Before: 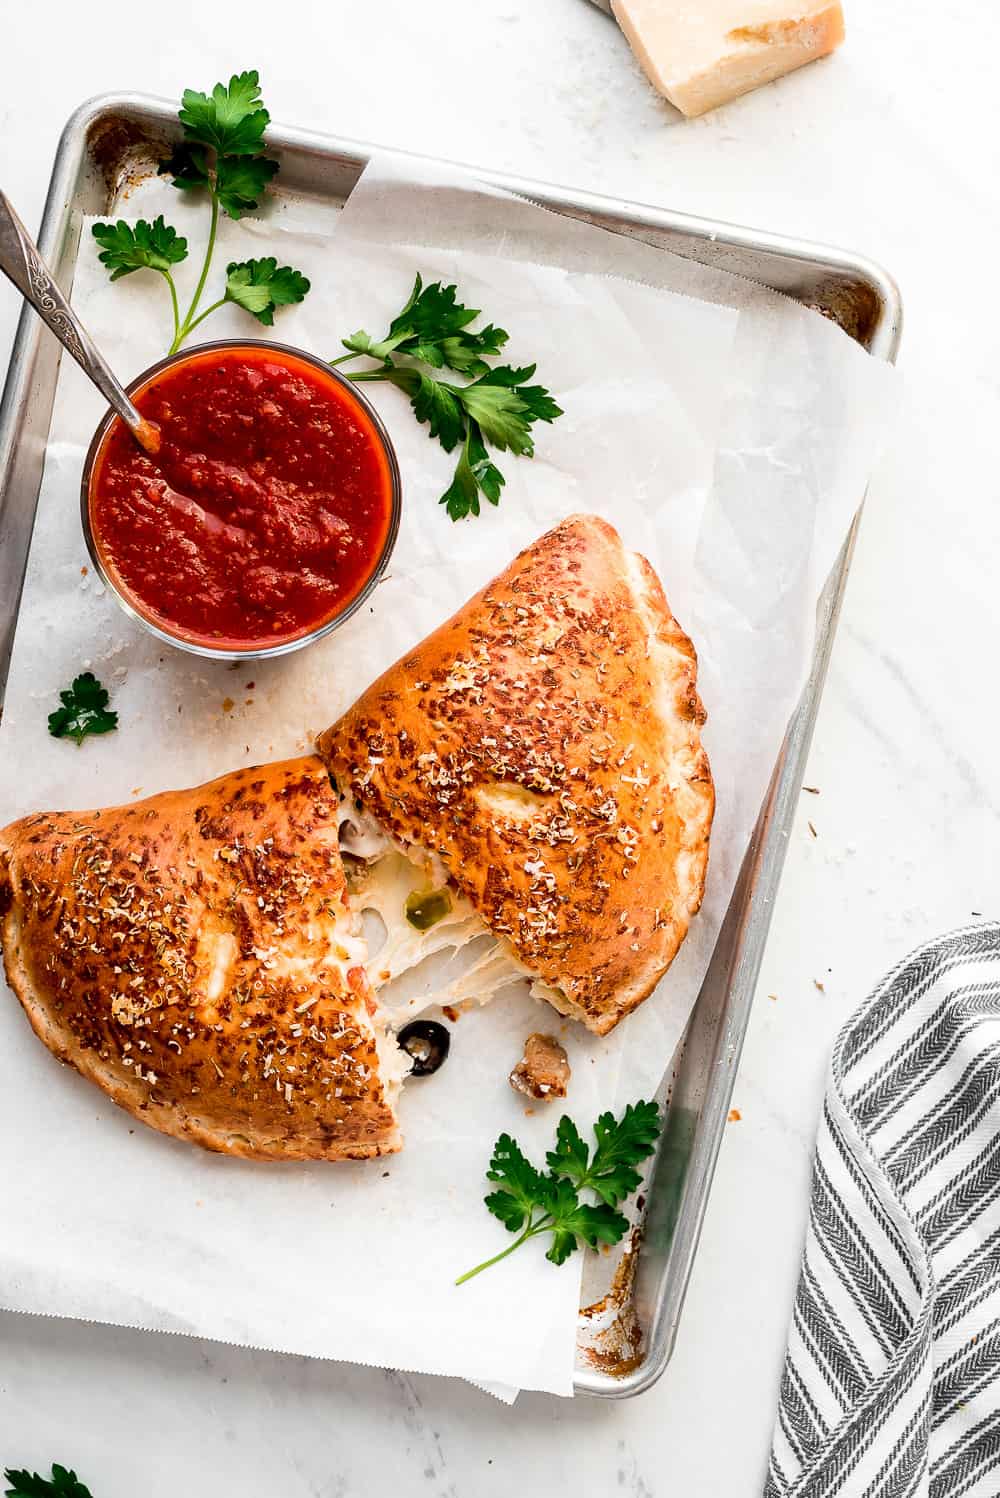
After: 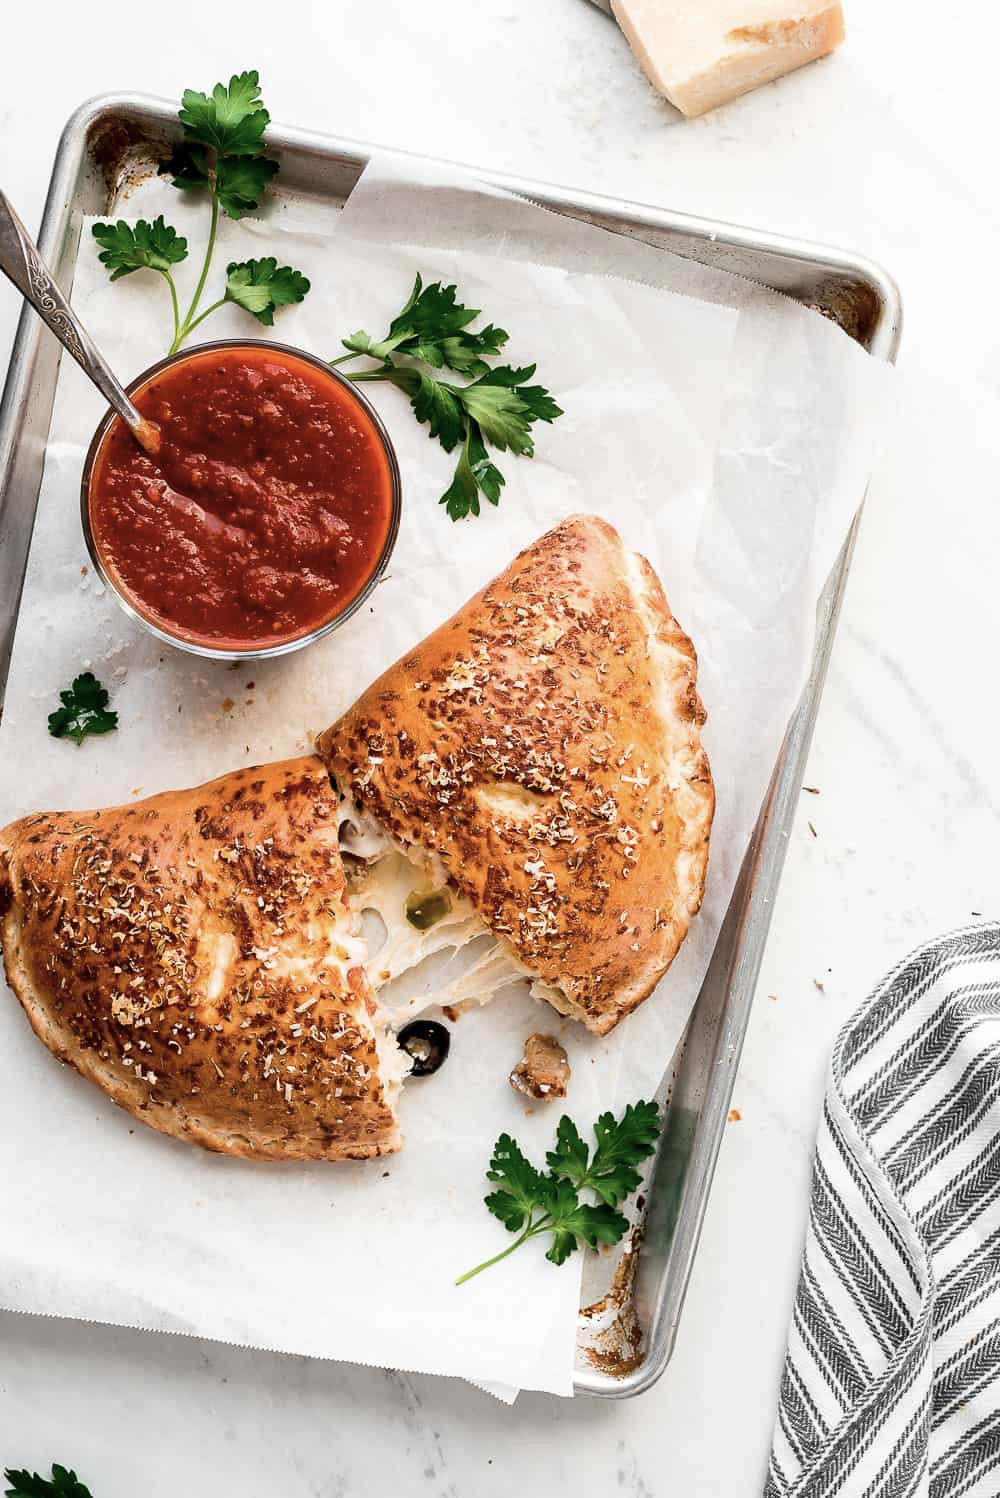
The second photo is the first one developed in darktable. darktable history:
contrast brightness saturation: contrast 0.061, brightness -0.006, saturation -0.24
